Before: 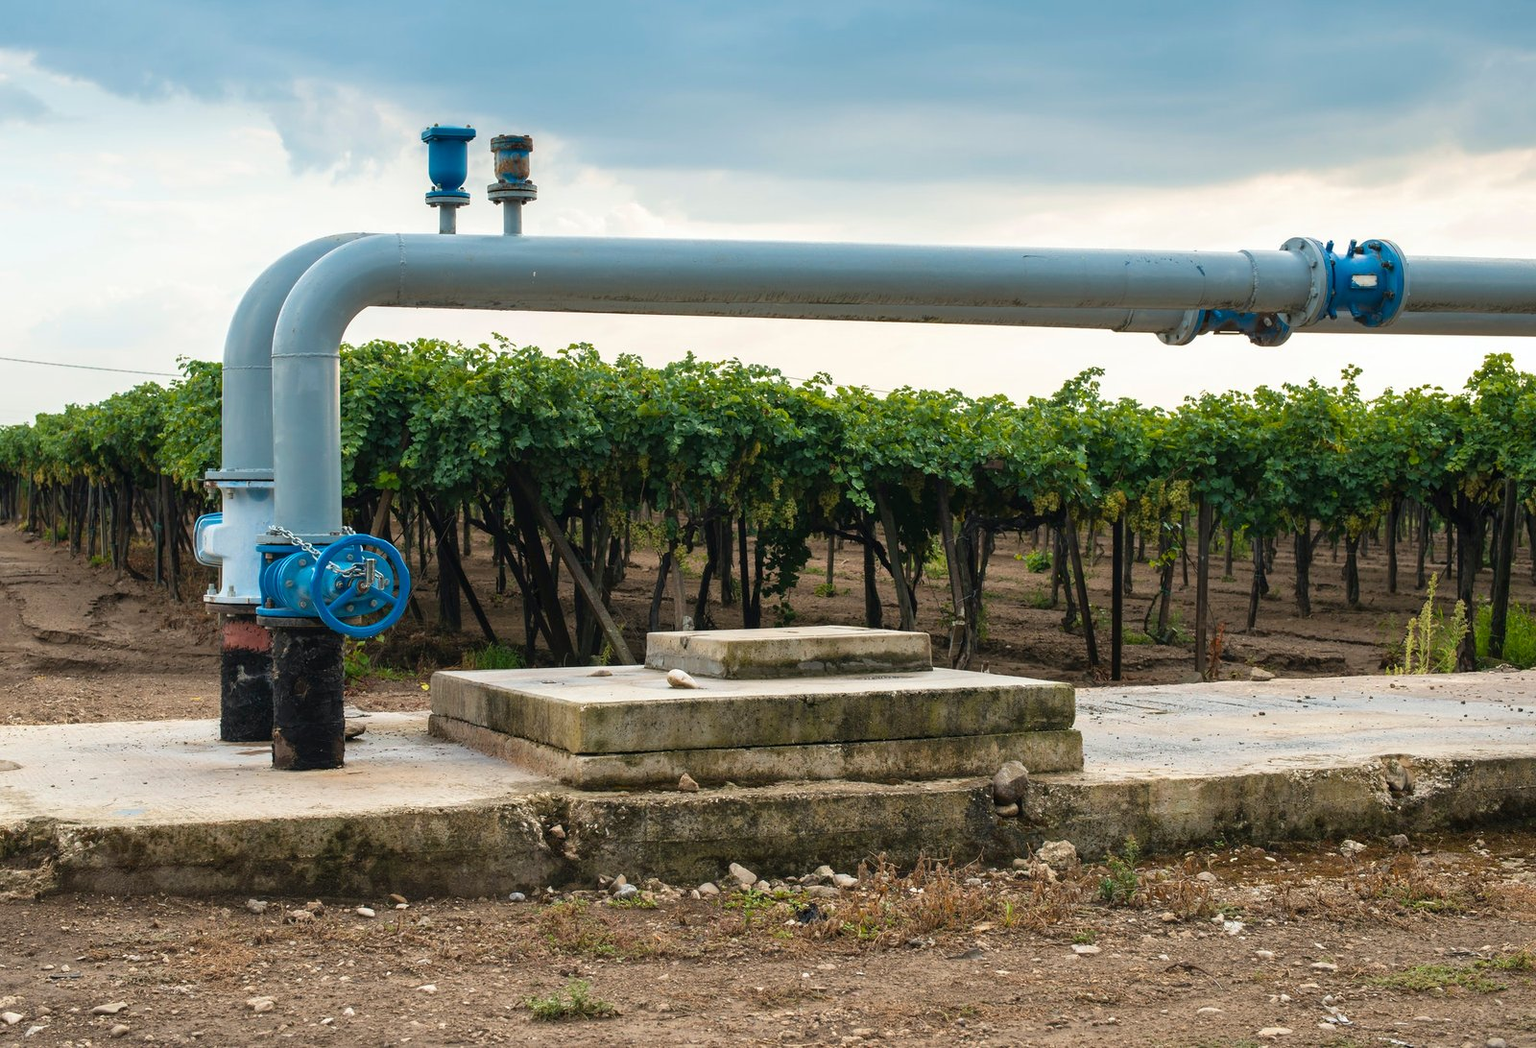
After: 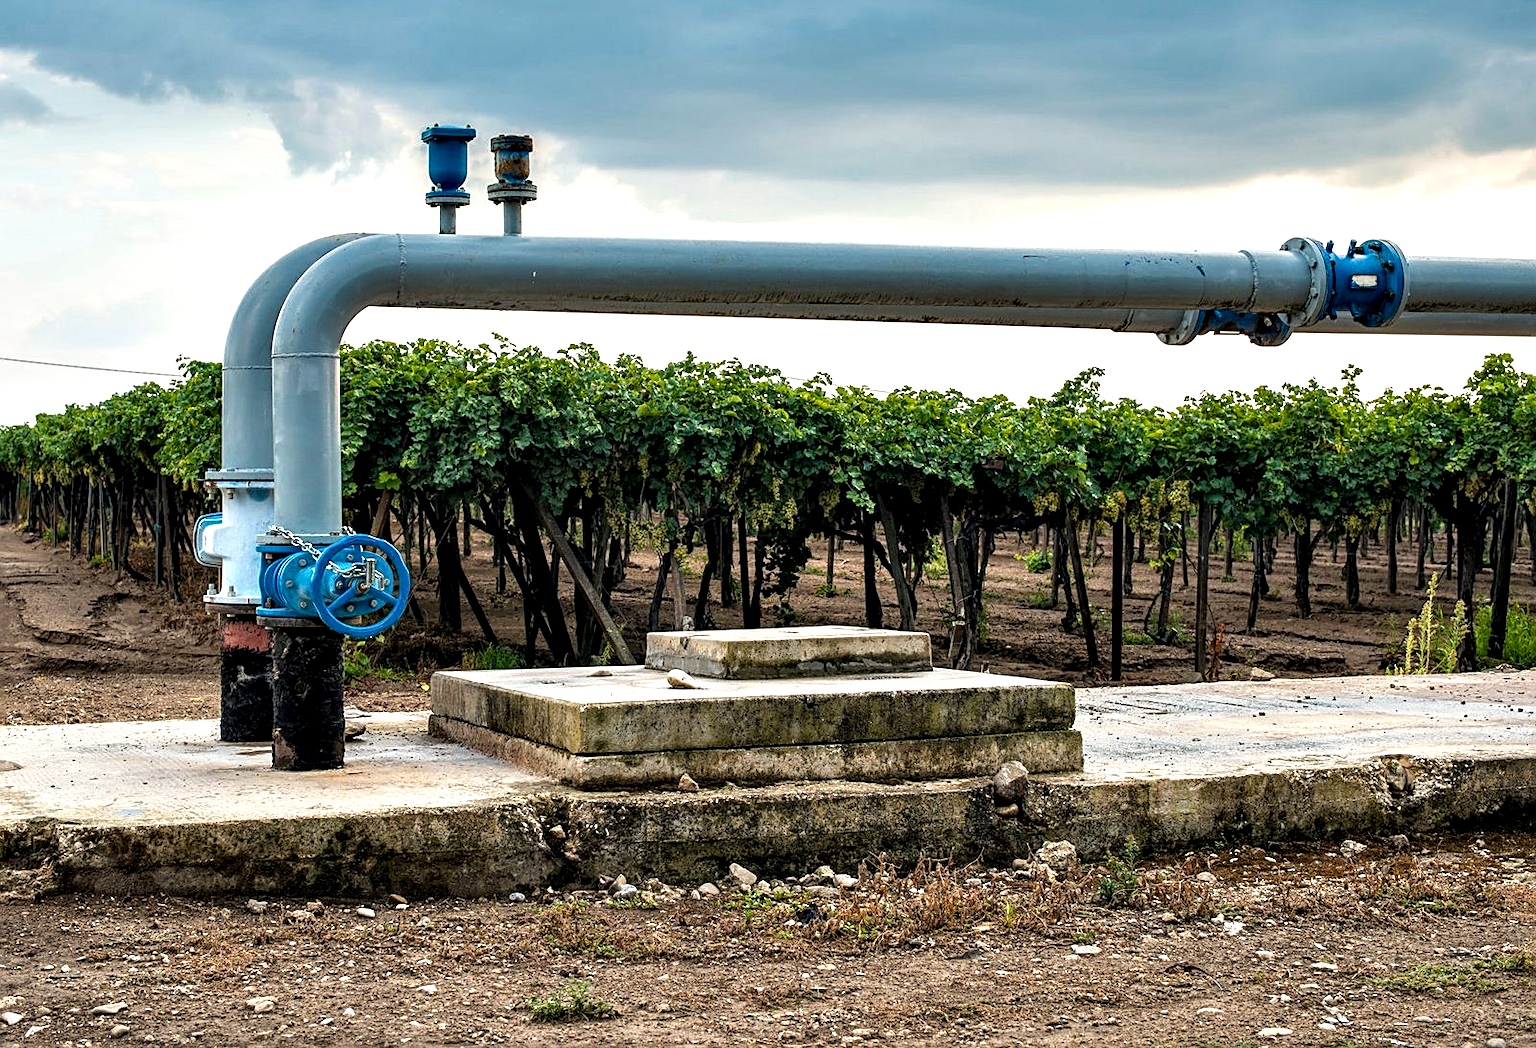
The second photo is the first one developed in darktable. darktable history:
local contrast: detail 130%
contrast equalizer: y [[0.6 ×6], [0.55 ×6], [0 ×6], [0 ×6], [0 ×6]]
sharpen: on, module defaults
